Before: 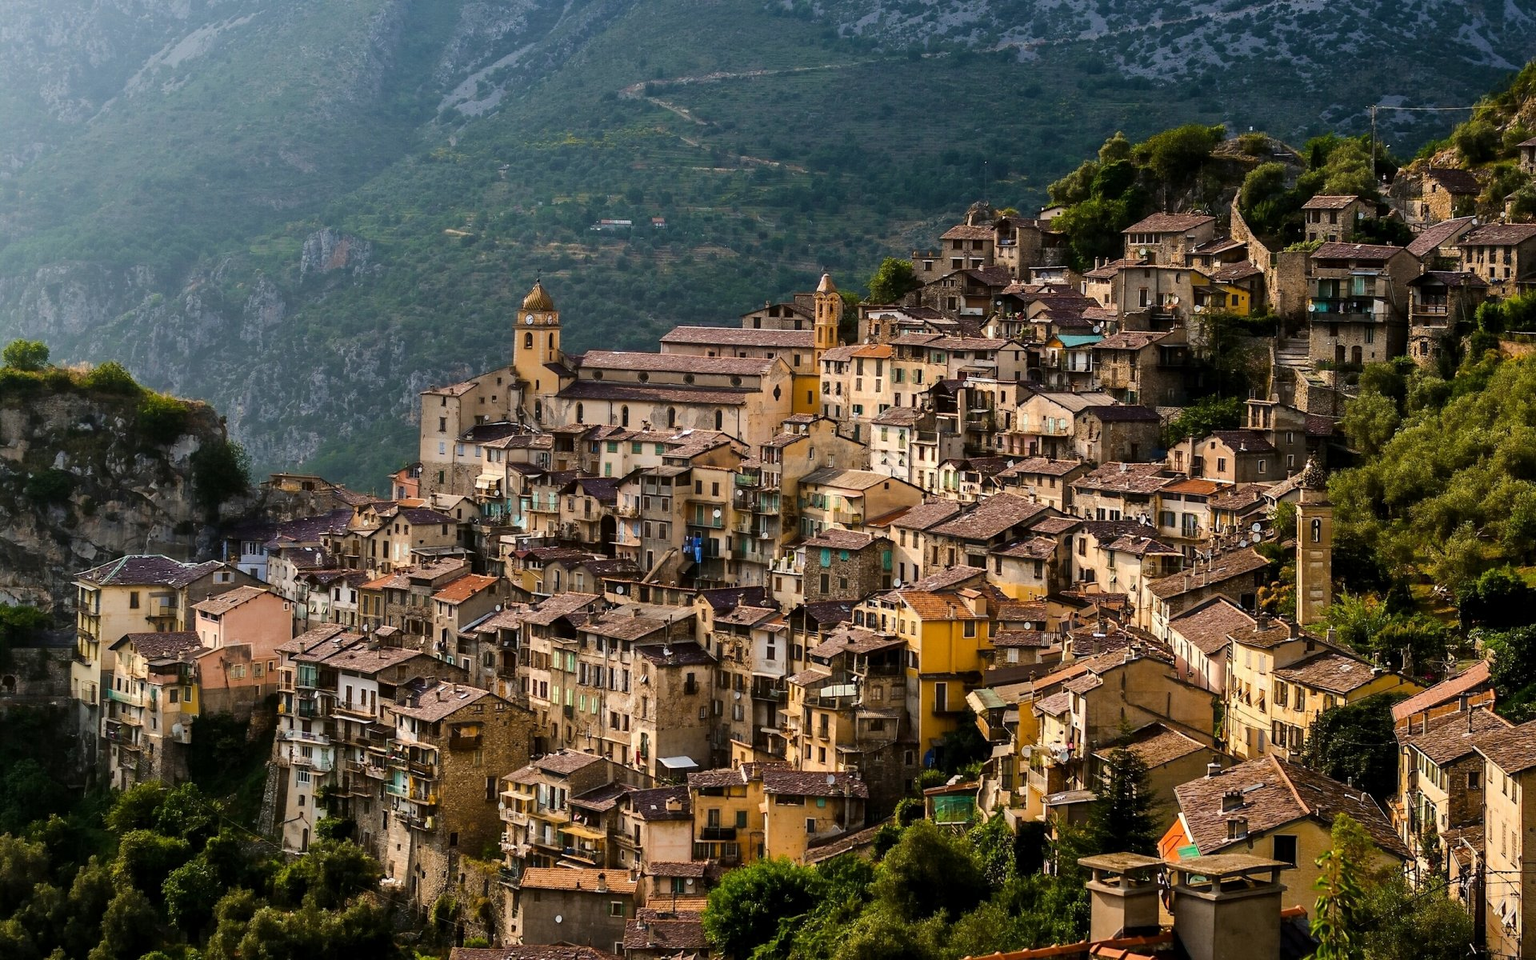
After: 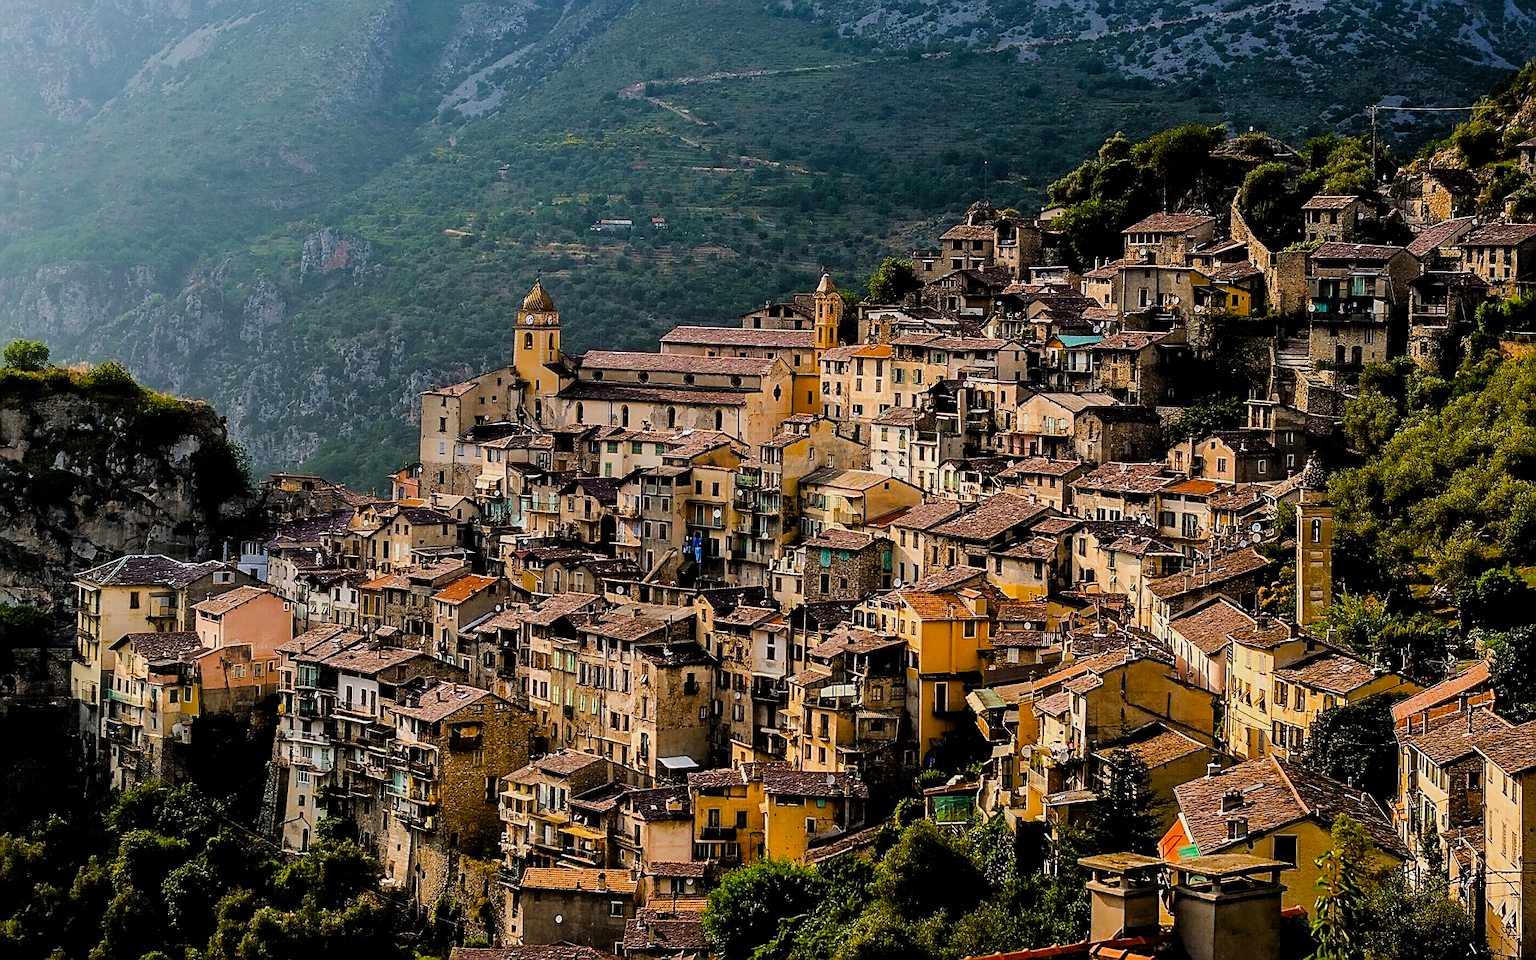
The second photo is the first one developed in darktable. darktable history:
filmic rgb: black relative exposure -7.75 EV, white relative exposure 4.4 EV, threshold 3 EV, target black luminance 0%, hardness 3.76, latitude 50.51%, contrast 1.074, highlights saturation mix 10%, shadows ↔ highlights balance -0.22%, color science v4 (2020), enable highlight reconstruction true
sharpen: radius 1.4, amount 1.25, threshold 0.7
